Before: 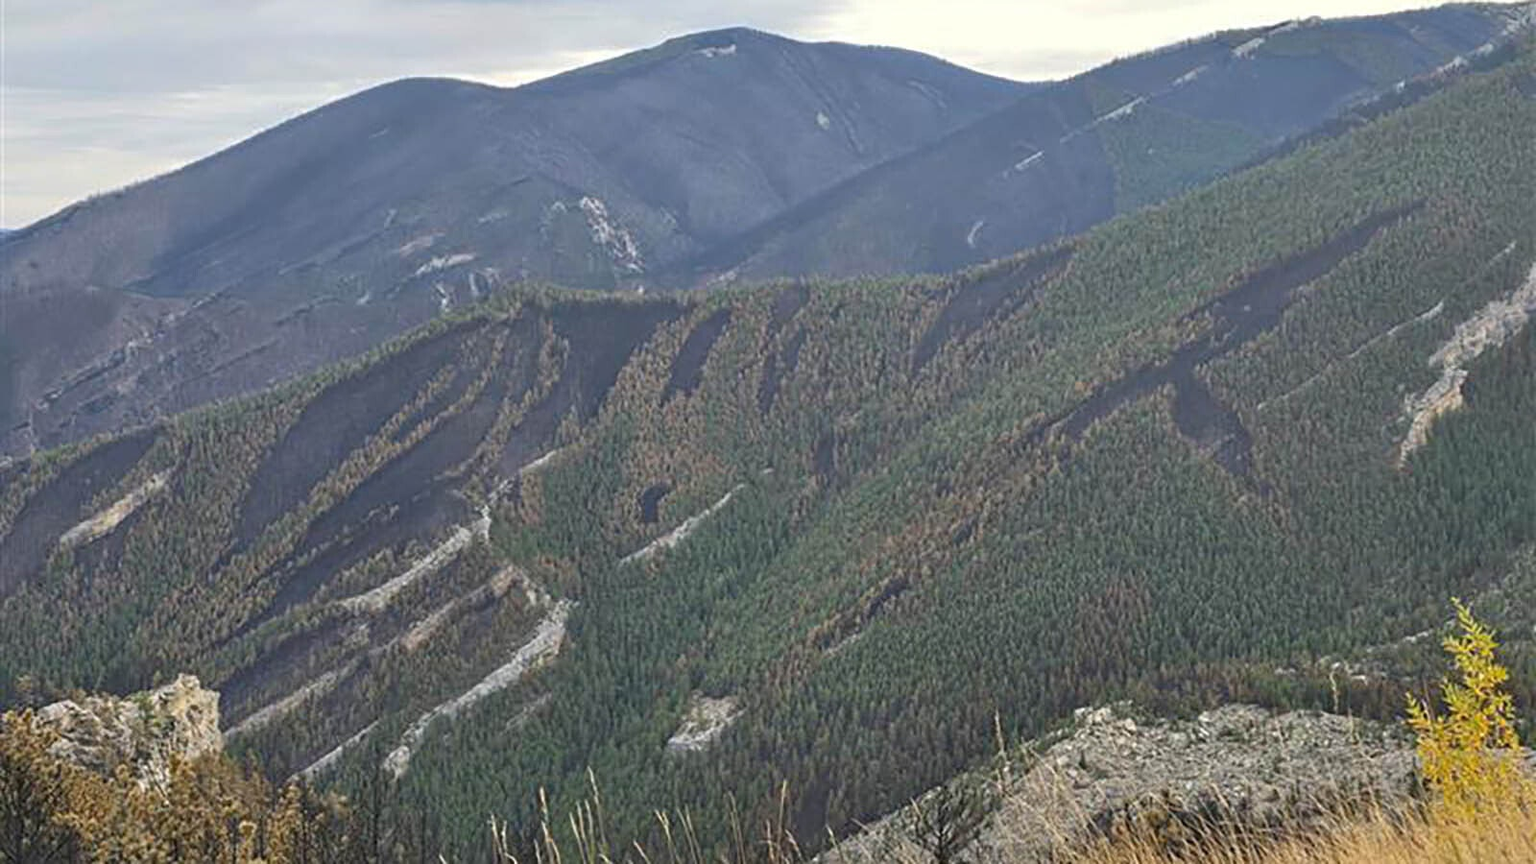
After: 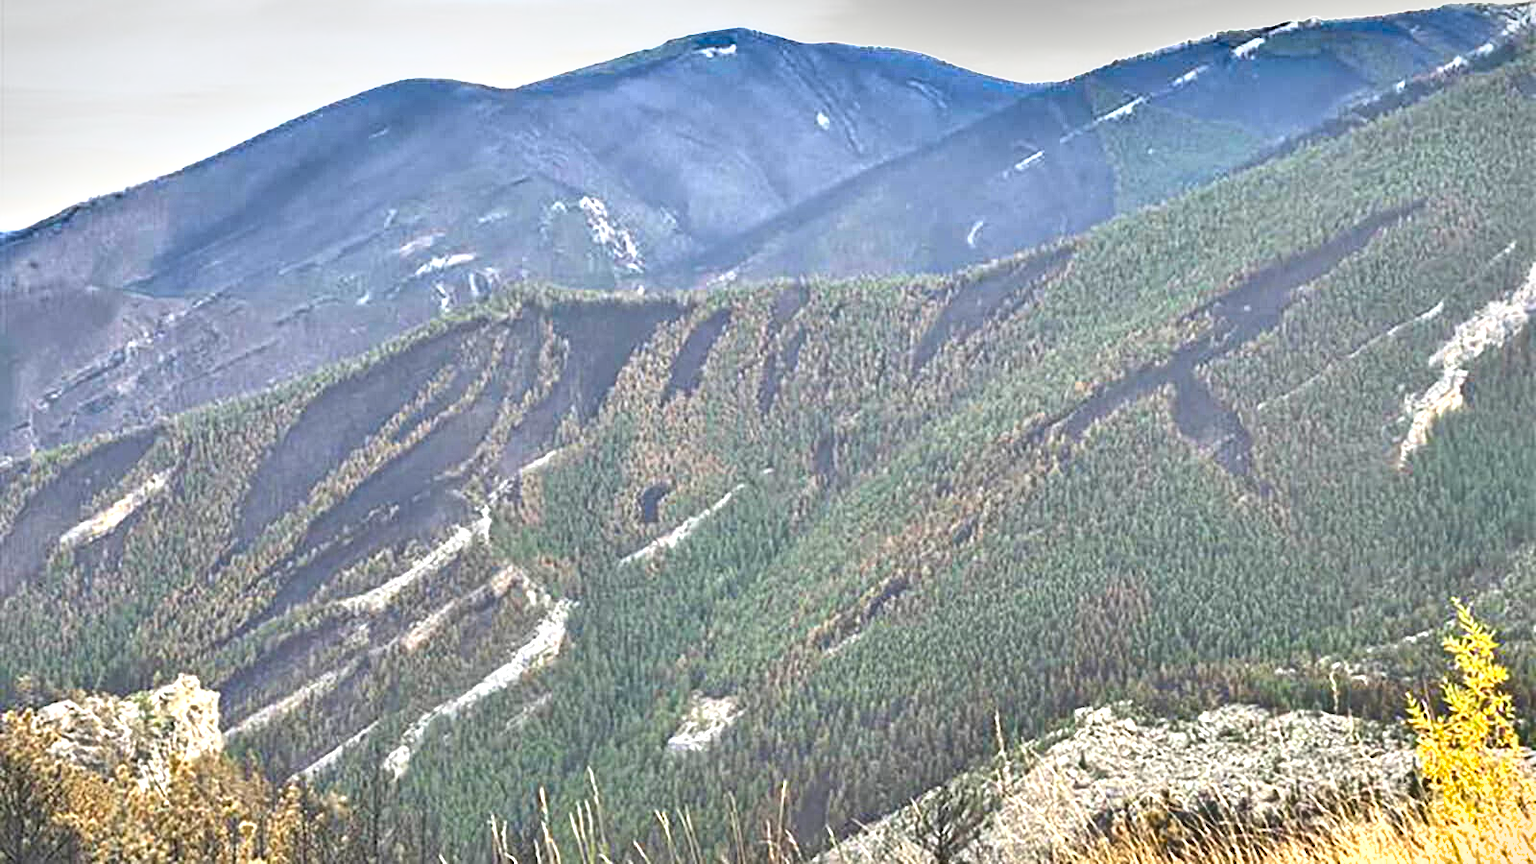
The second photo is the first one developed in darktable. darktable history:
shadows and highlights: shadows 60.9, soften with gaussian
exposure: black level correction 0, exposure 1.501 EV, compensate highlight preservation false
vignetting: fall-off start 97.31%, fall-off radius 78.74%, brightness -0.577, saturation -0.253, width/height ratio 1.121, unbound false
